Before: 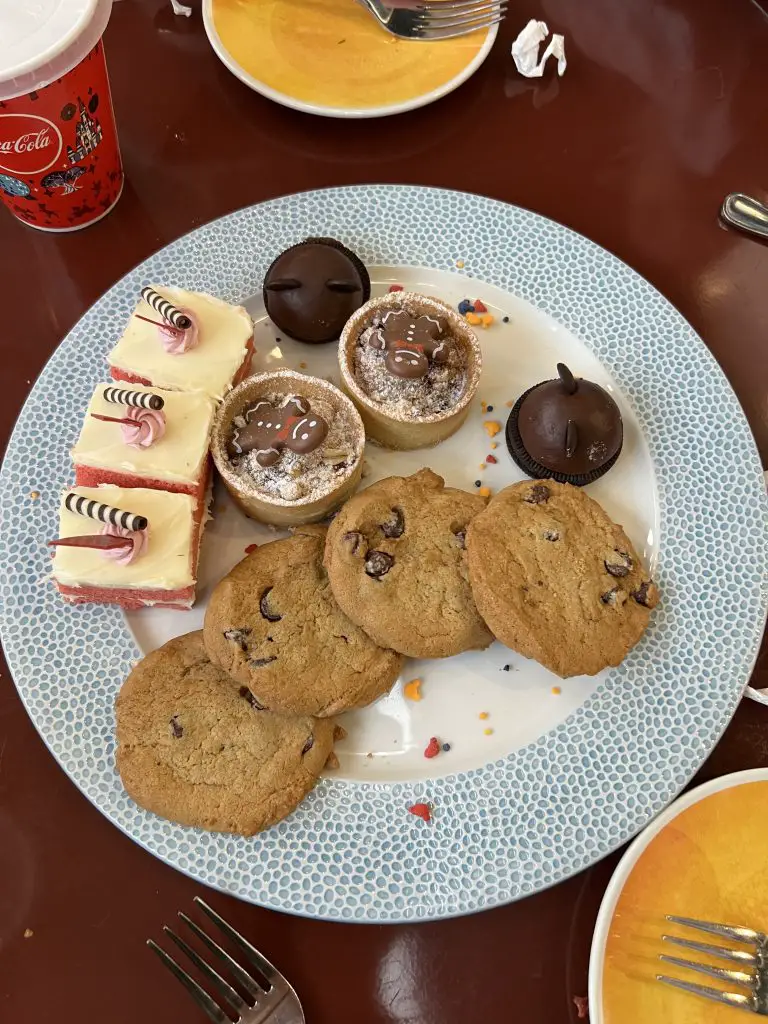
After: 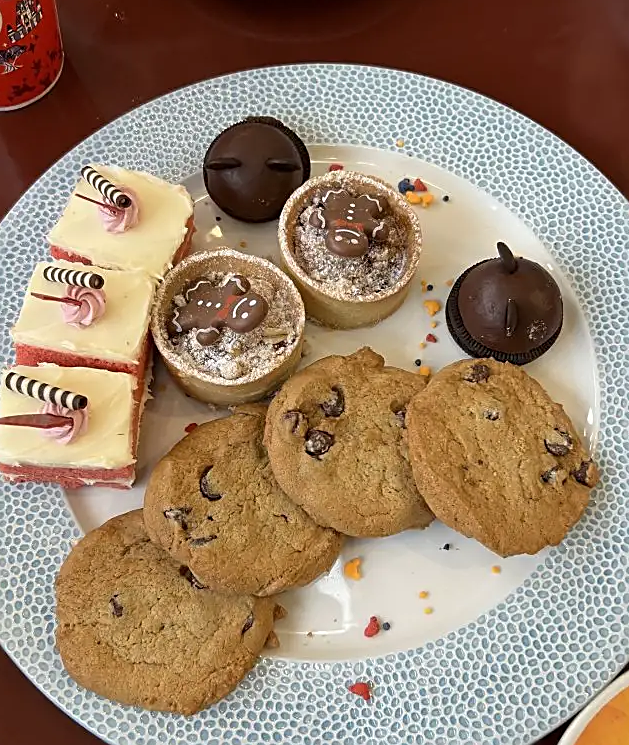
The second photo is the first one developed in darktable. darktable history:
crop: left 7.856%, top 11.836%, right 10.12%, bottom 15.387%
sharpen: on, module defaults
